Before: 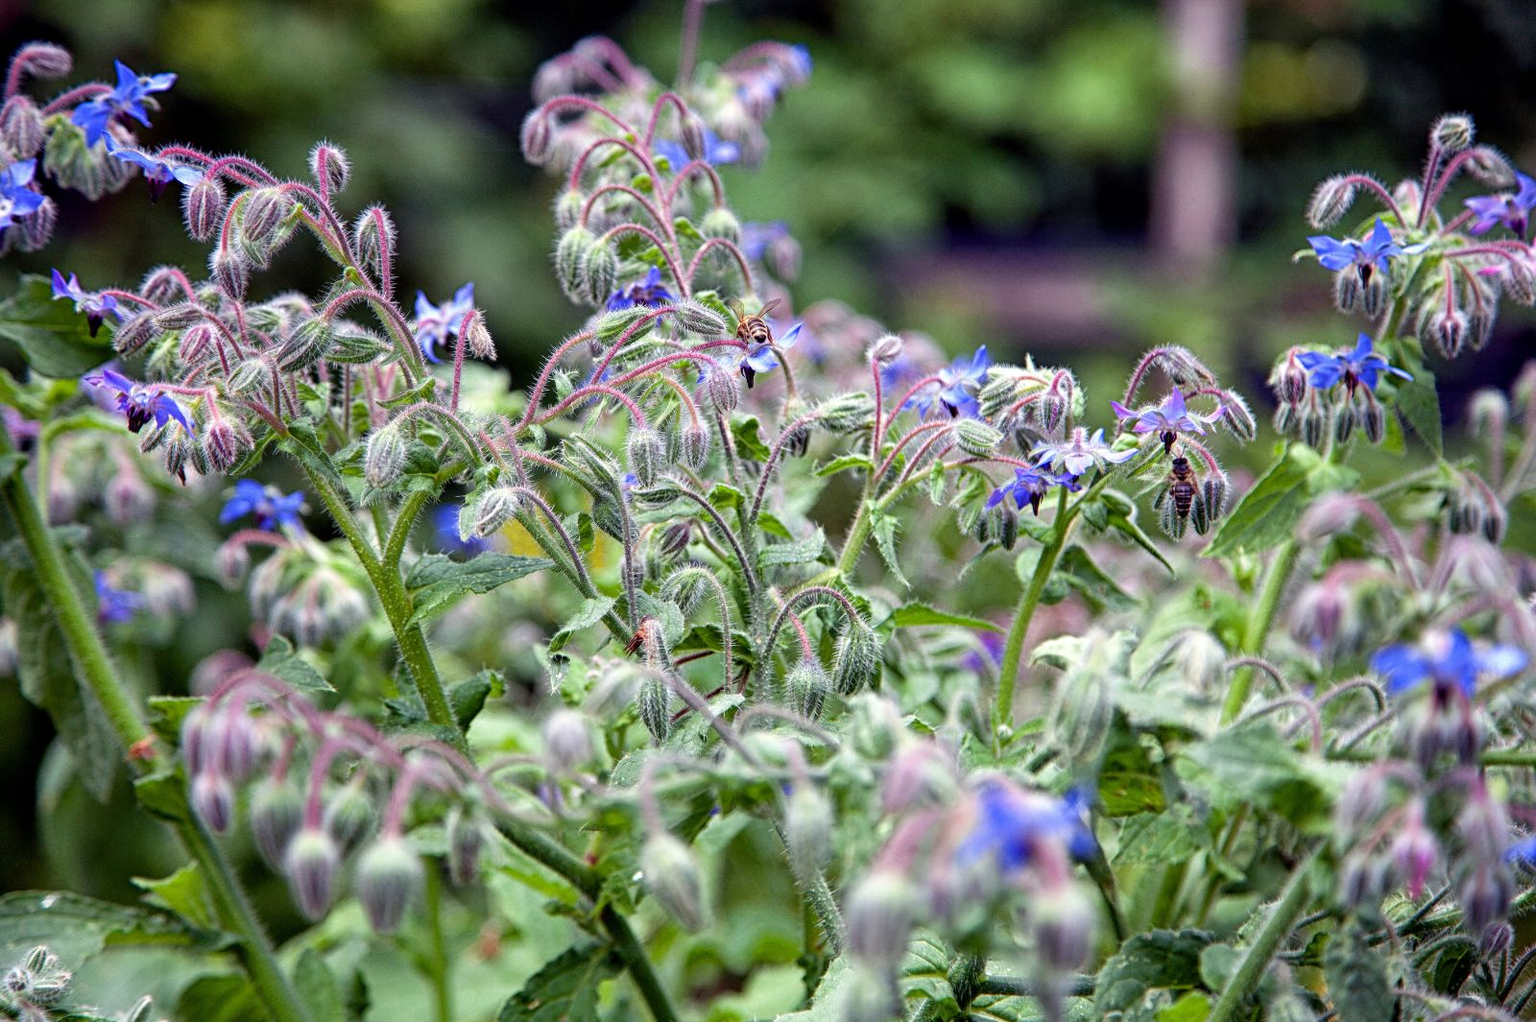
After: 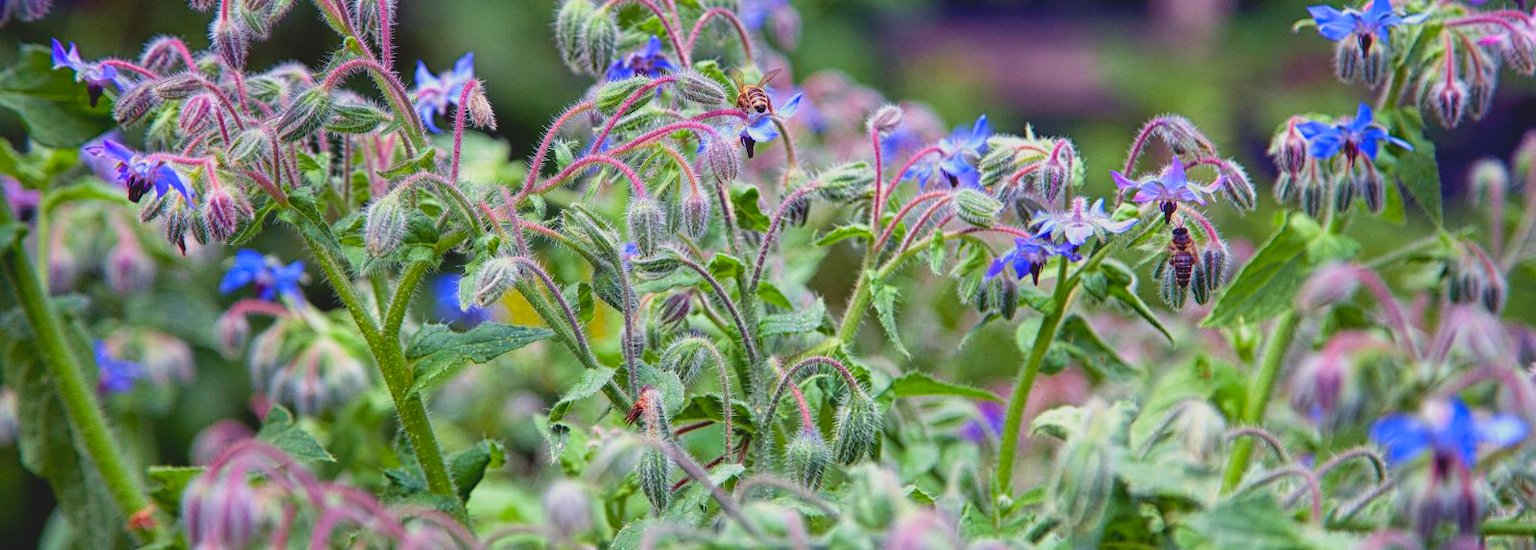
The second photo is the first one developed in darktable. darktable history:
velvia: on, module defaults
contrast brightness saturation: contrast -0.205, saturation 0.19
crop and rotate: top 22.598%, bottom 23.544%
